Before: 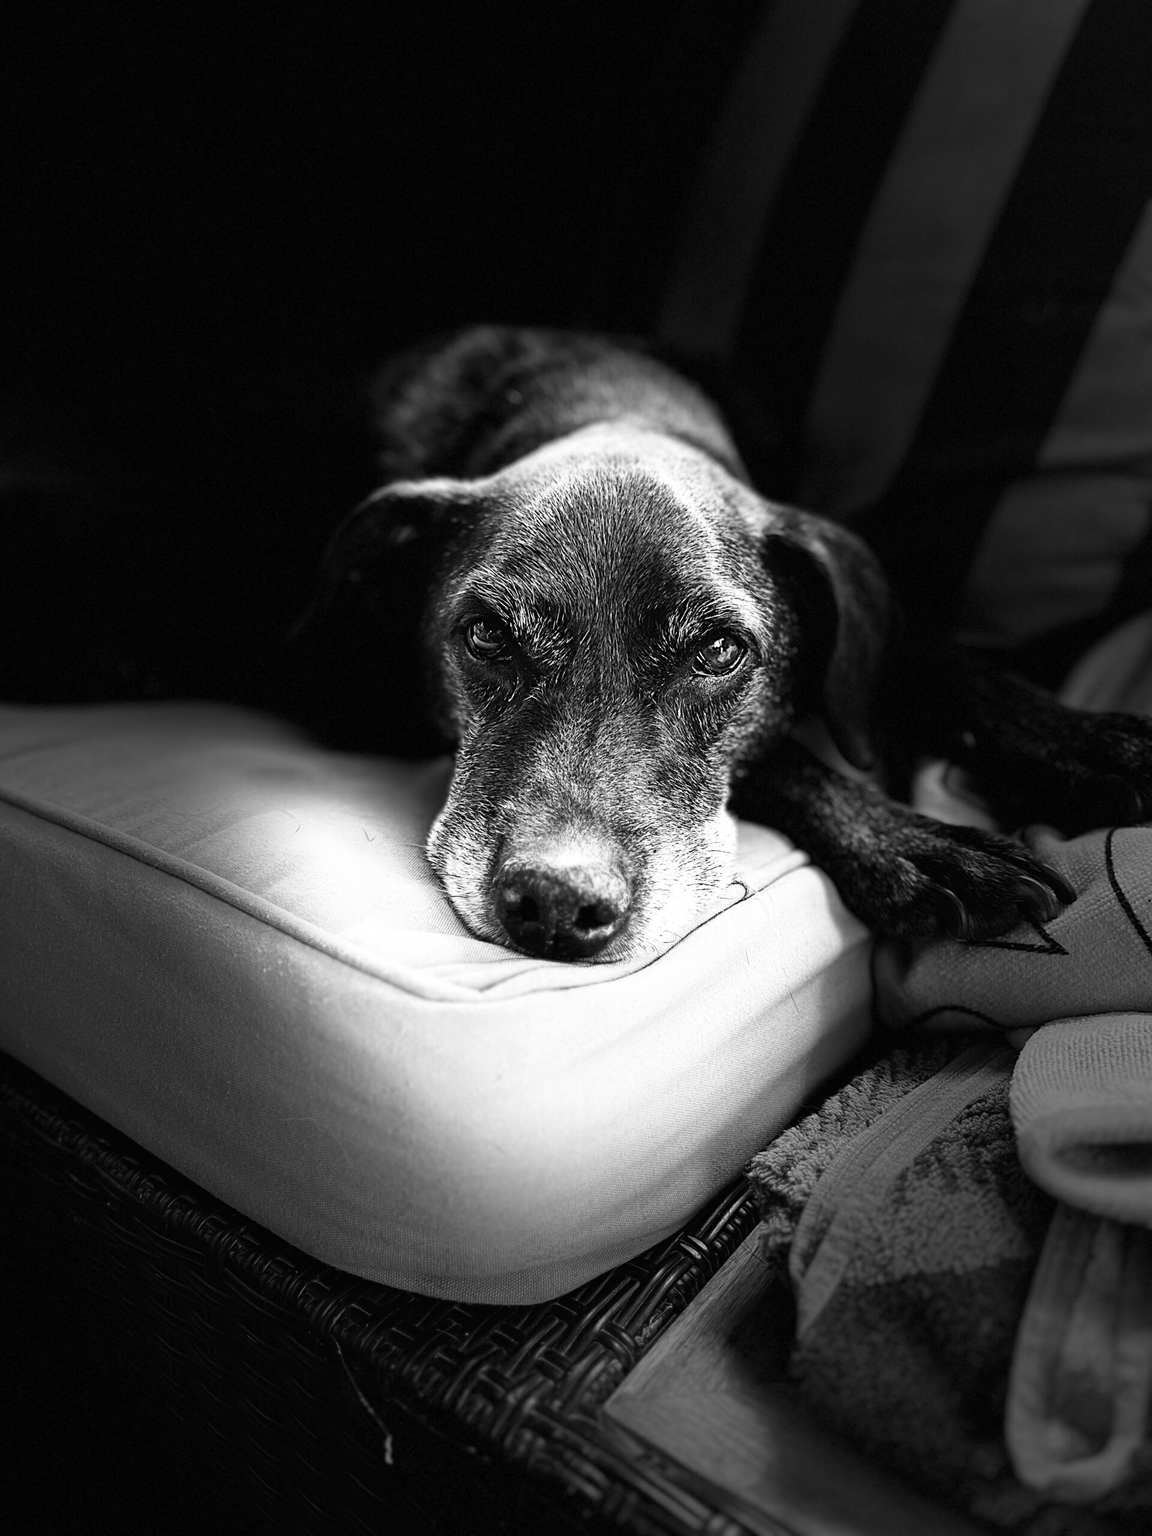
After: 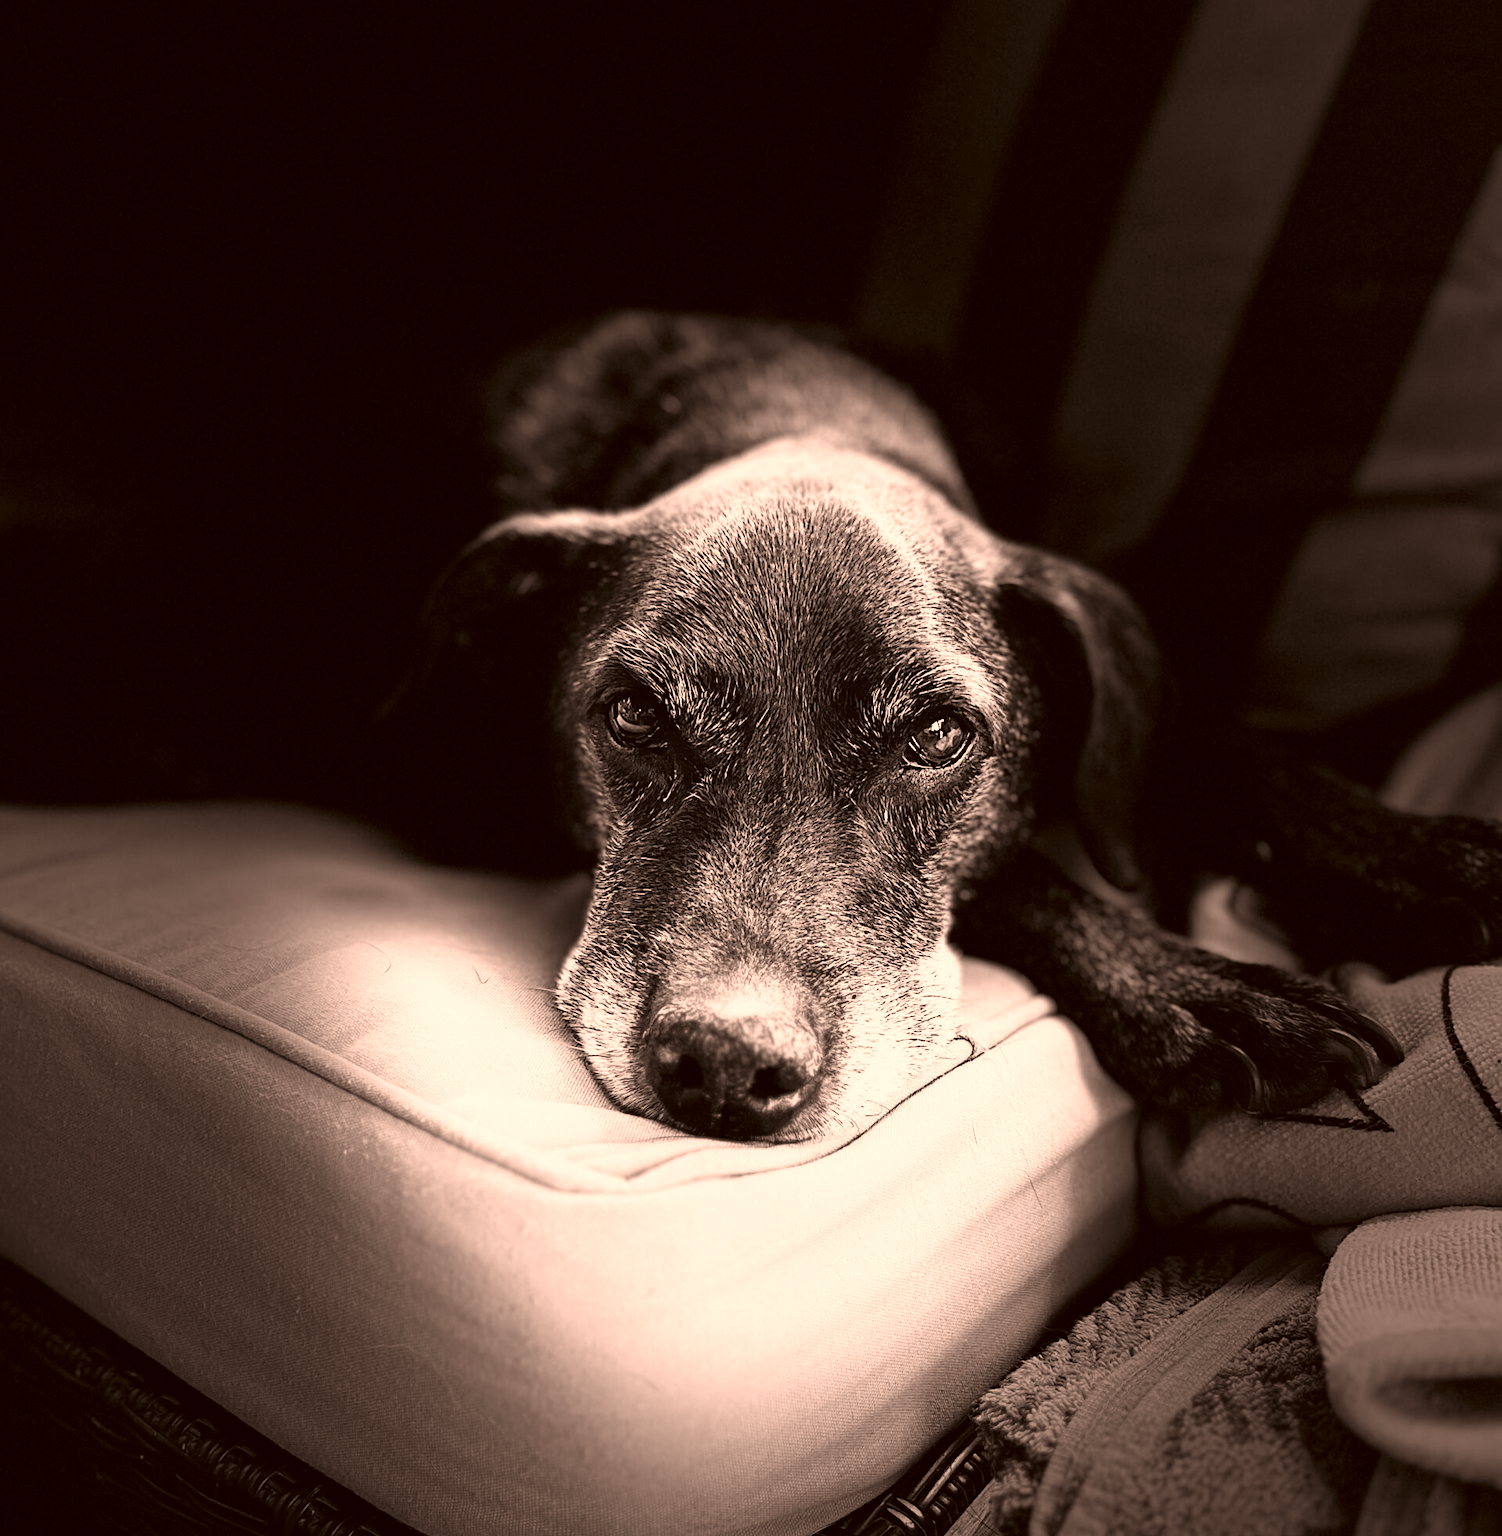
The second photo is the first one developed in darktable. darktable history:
crop: top 5.667%, bottom 17.637%
white balance: red 1.127, blue 0.943
color correction: highlights a* 6.27, highlights b* 8.19, shadows a* 5.94, shadows b* 7.23, saturation 0.9
